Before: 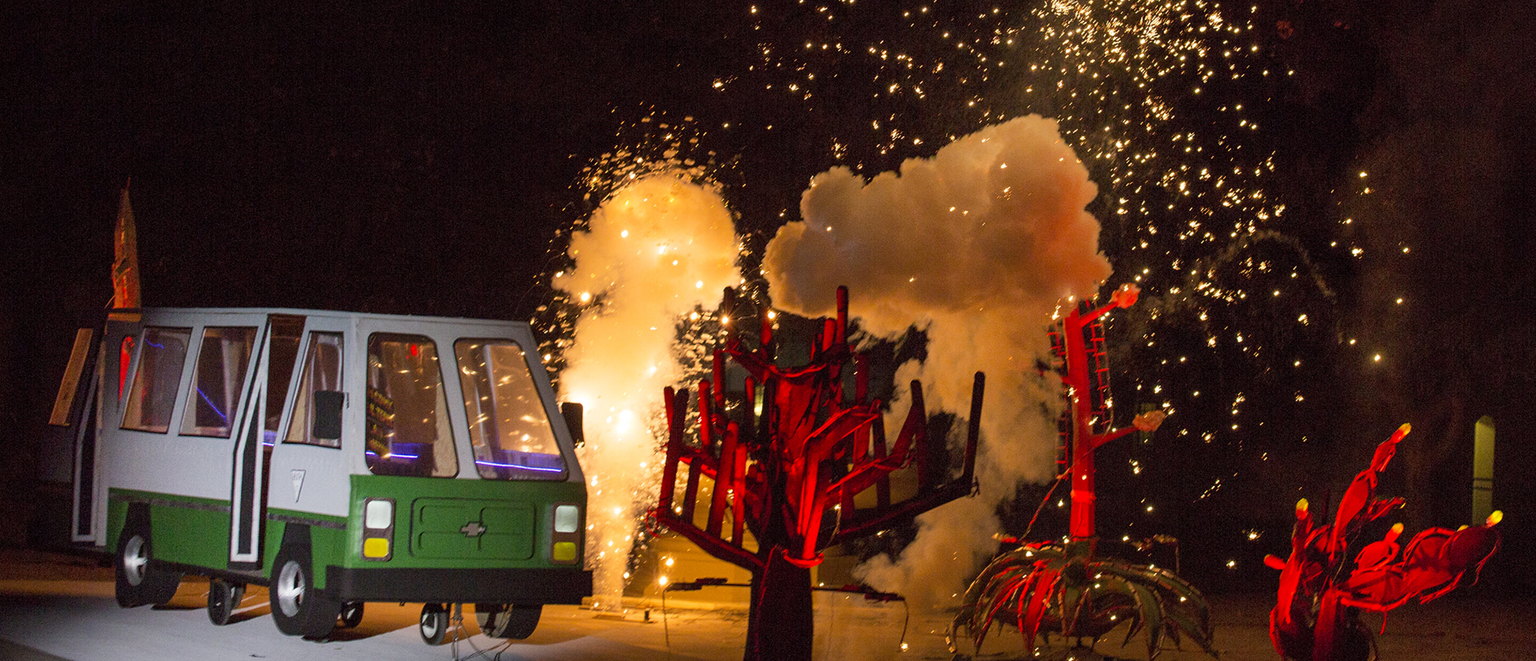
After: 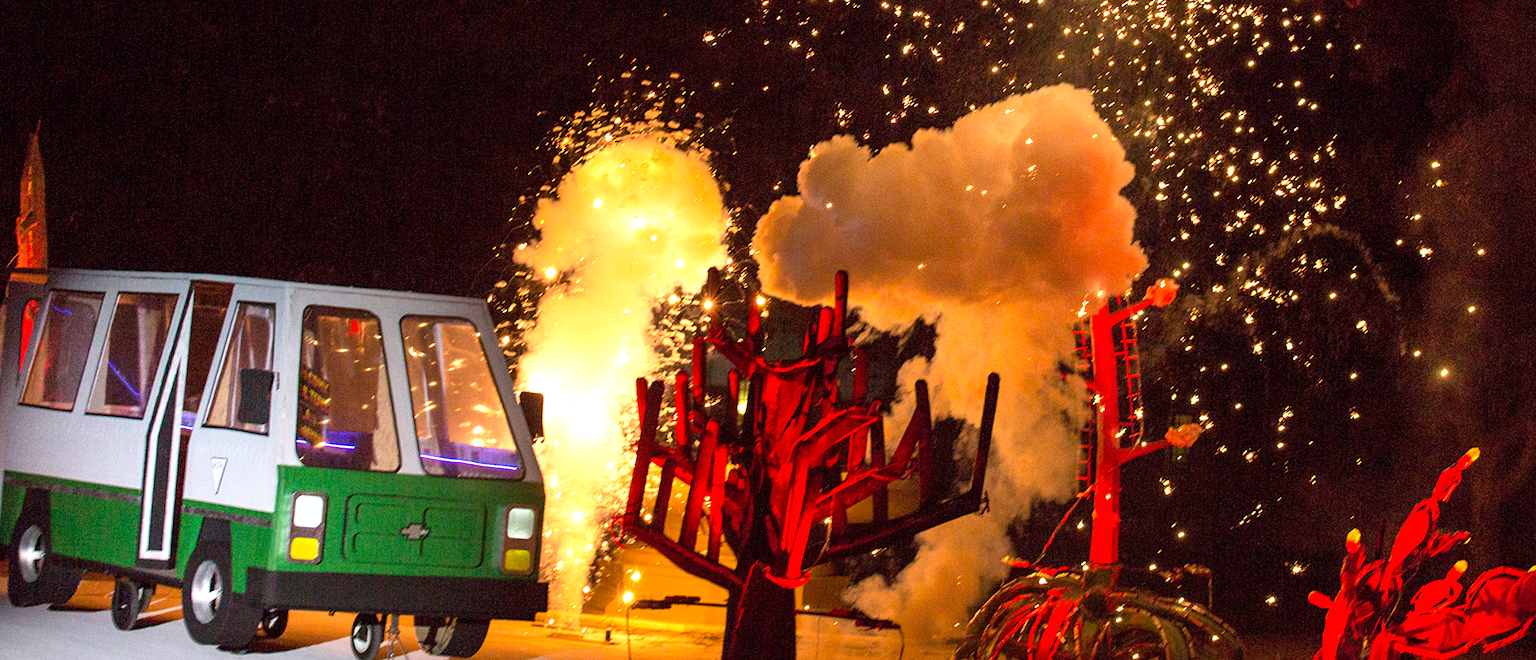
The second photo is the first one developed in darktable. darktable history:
exposure: black level correction 0, exposure 0.7 EV, compensate exposure bias true, compensate highlight preservation false
crop and rotate: angle -1.96°, left 3.097%, top 4.154%, right 1.586%, bottom 0.529%
